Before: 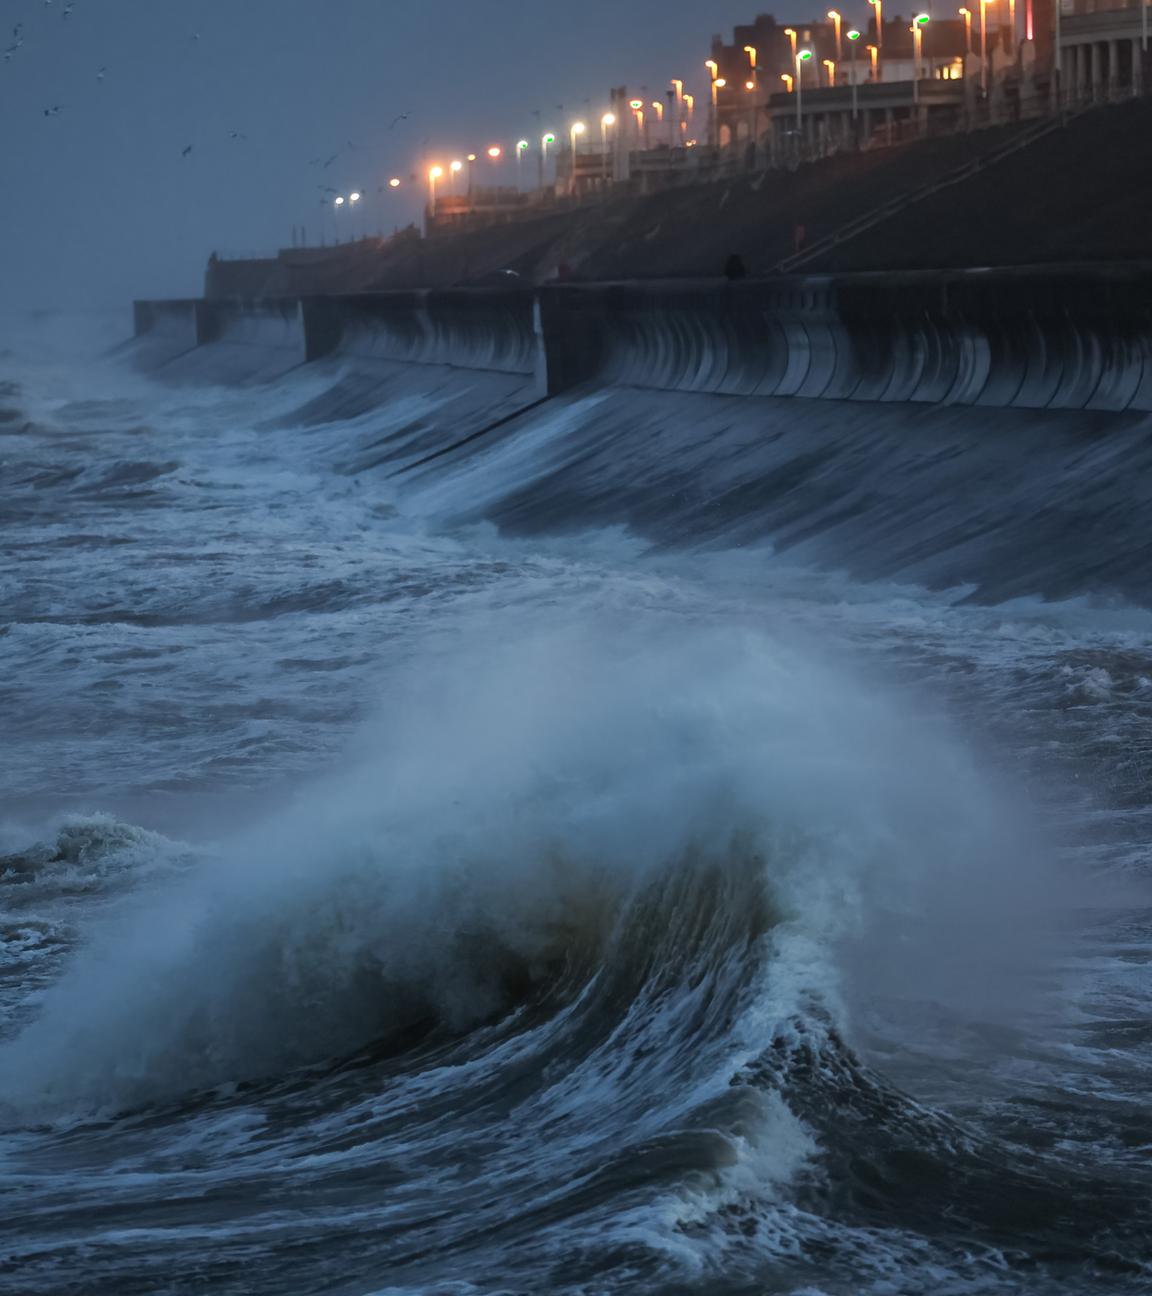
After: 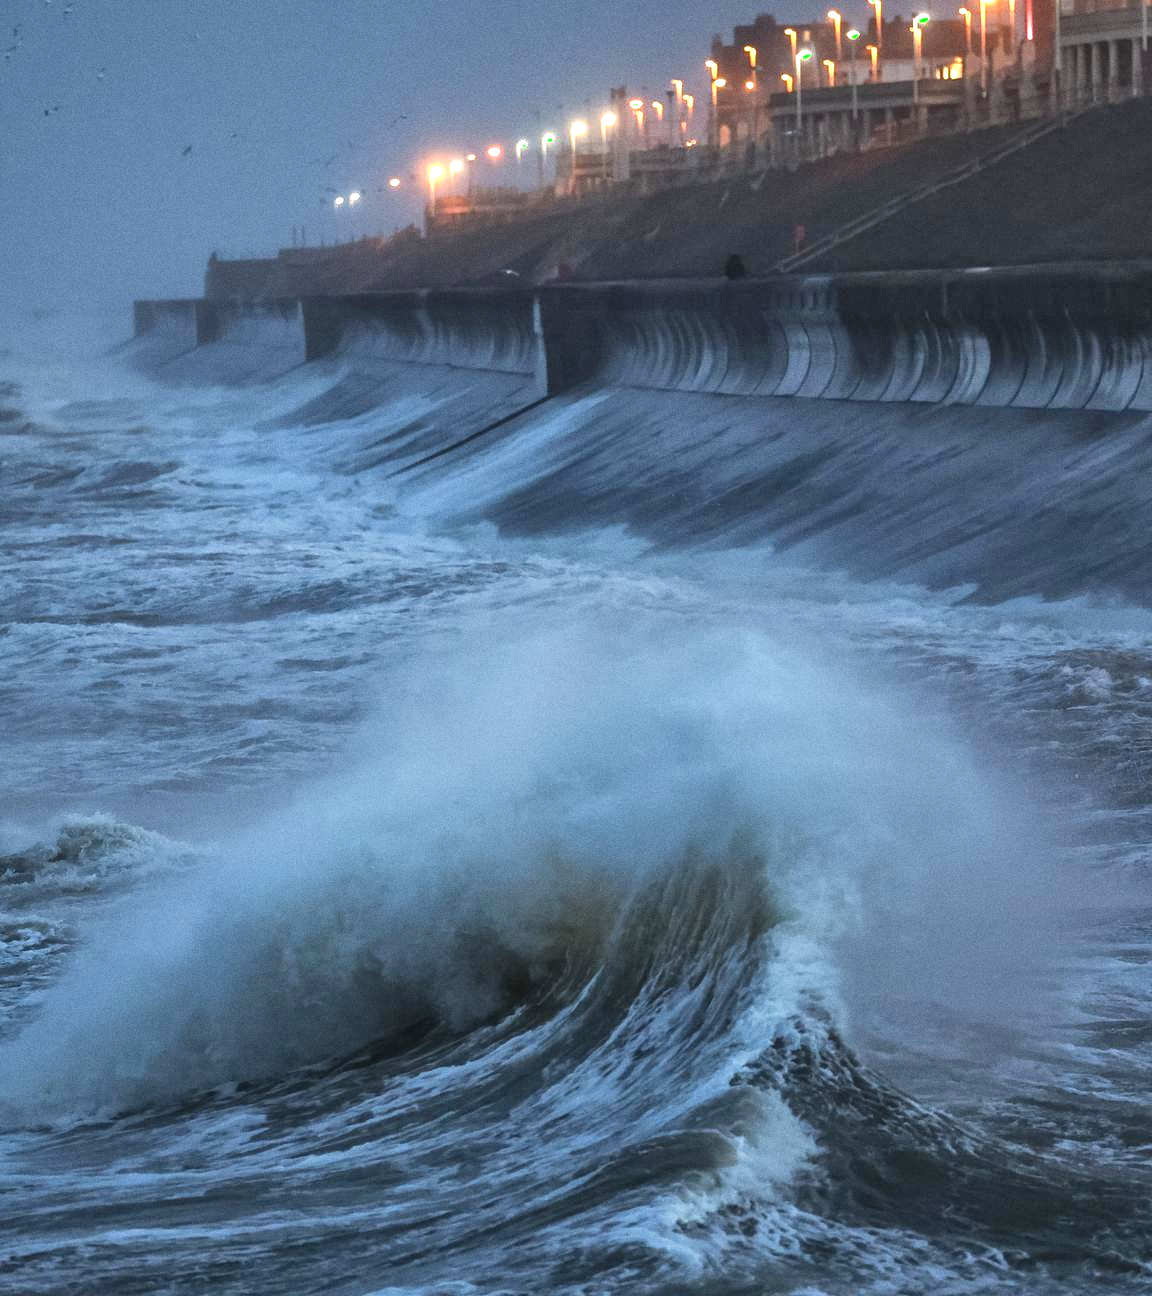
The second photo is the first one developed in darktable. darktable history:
exposure: exposure 0.95 EV, compensate highlight preservation false
shadows and highlights: shadows 60, highlights -60.23, soften with gaussian
grain: coarseness 0.47 ISO
